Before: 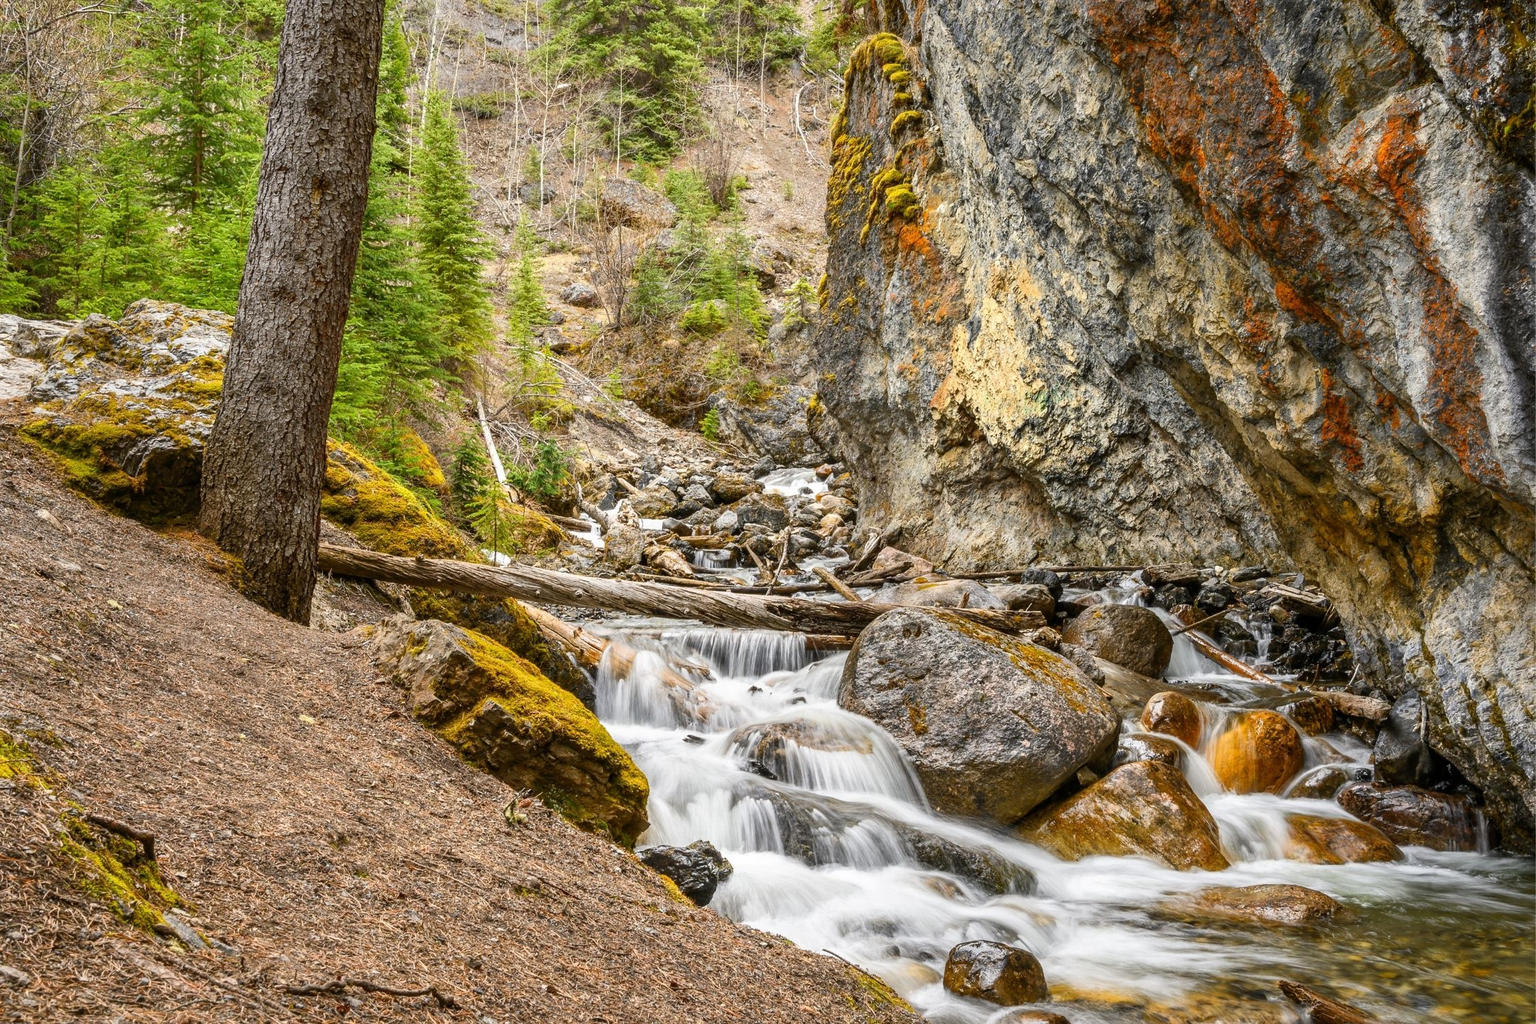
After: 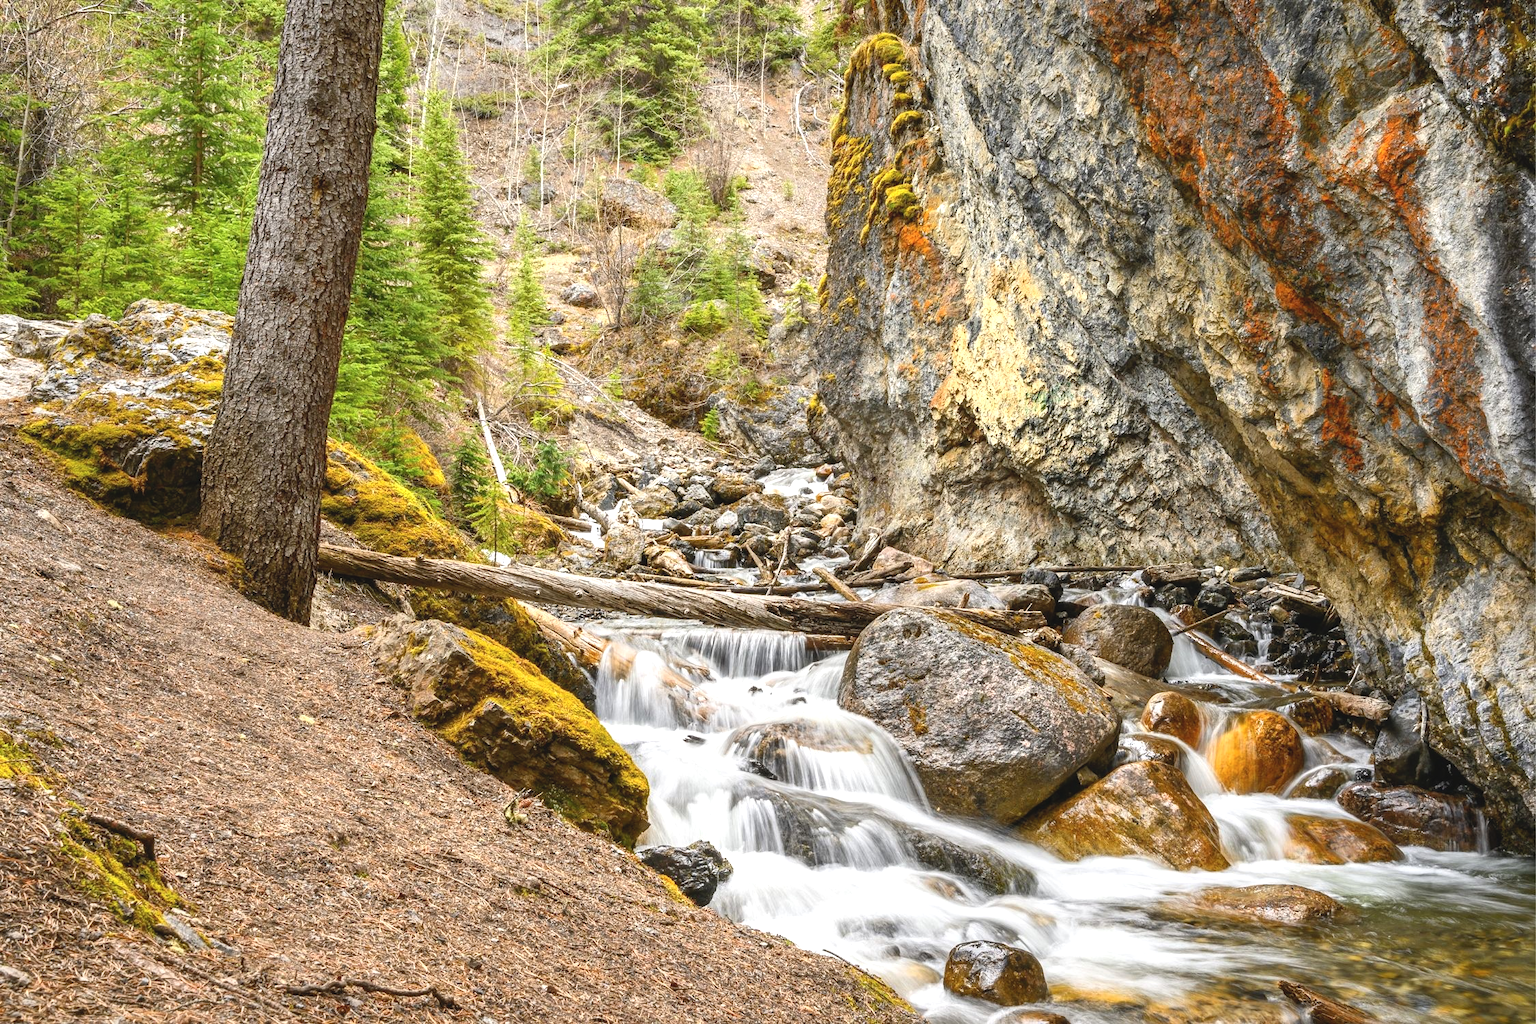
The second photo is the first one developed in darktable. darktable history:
levels: levels [0, 0.43, 0.859]
contrast brightness saturation: contrast -0.096, saturation -0.096
